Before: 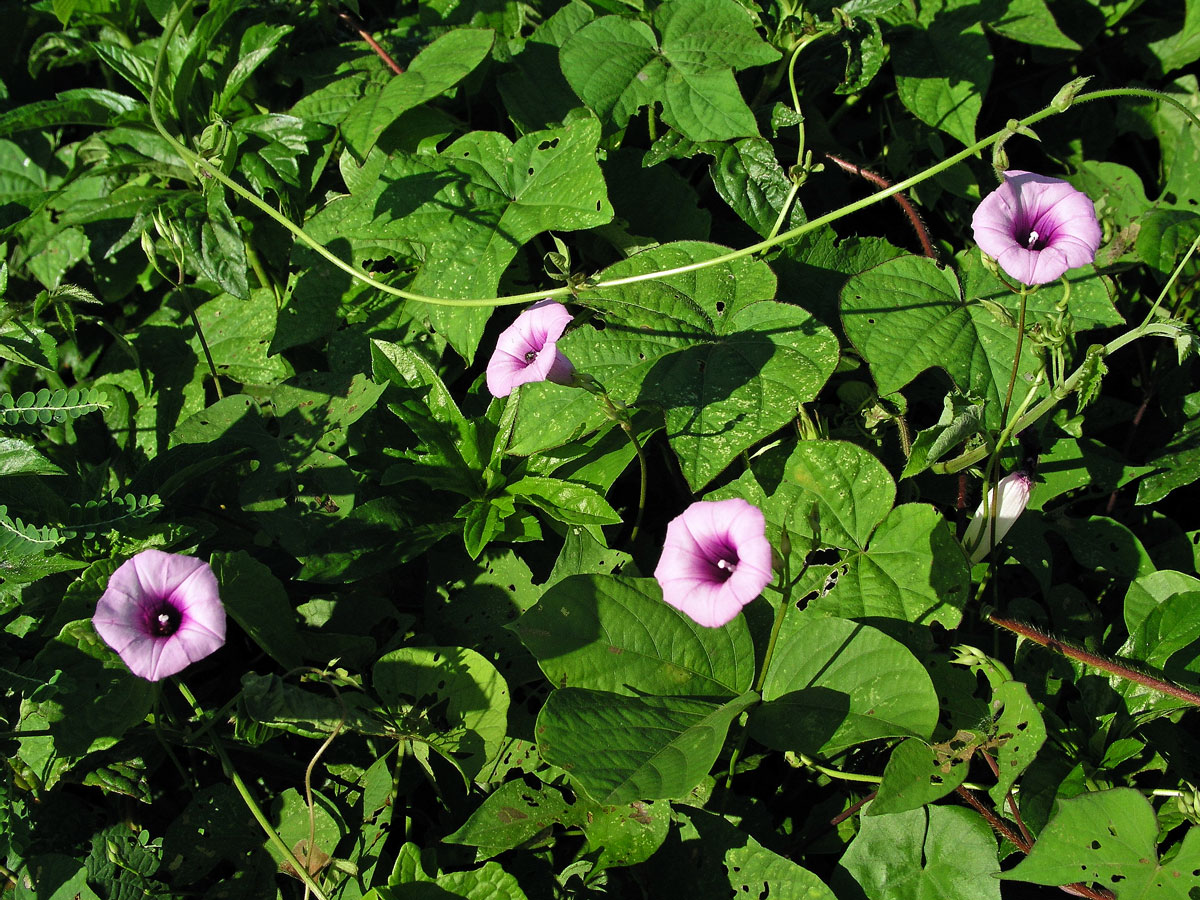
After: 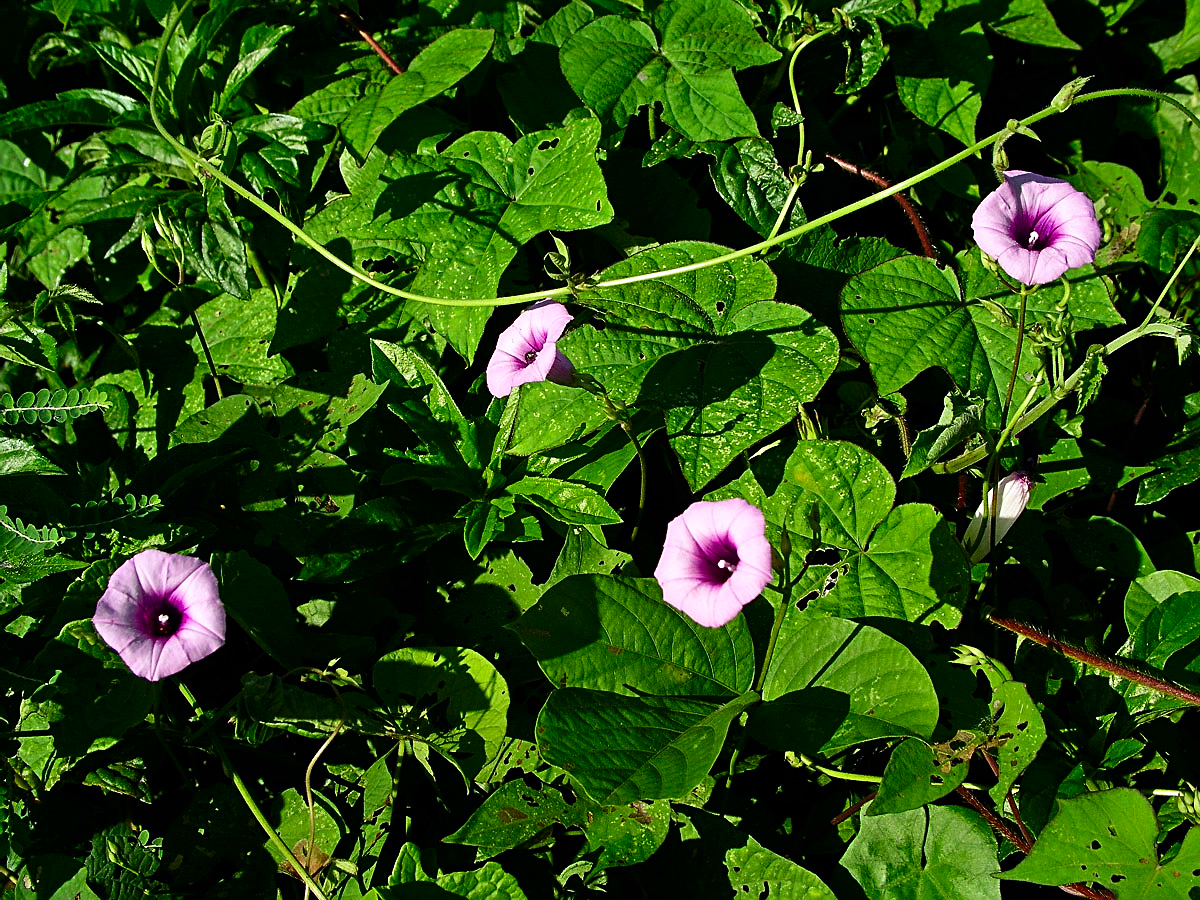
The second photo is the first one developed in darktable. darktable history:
sharpen: on, module defaults
contrast brightness saturation: contrast 0.186, brightness -0.108, saturation 0.209
